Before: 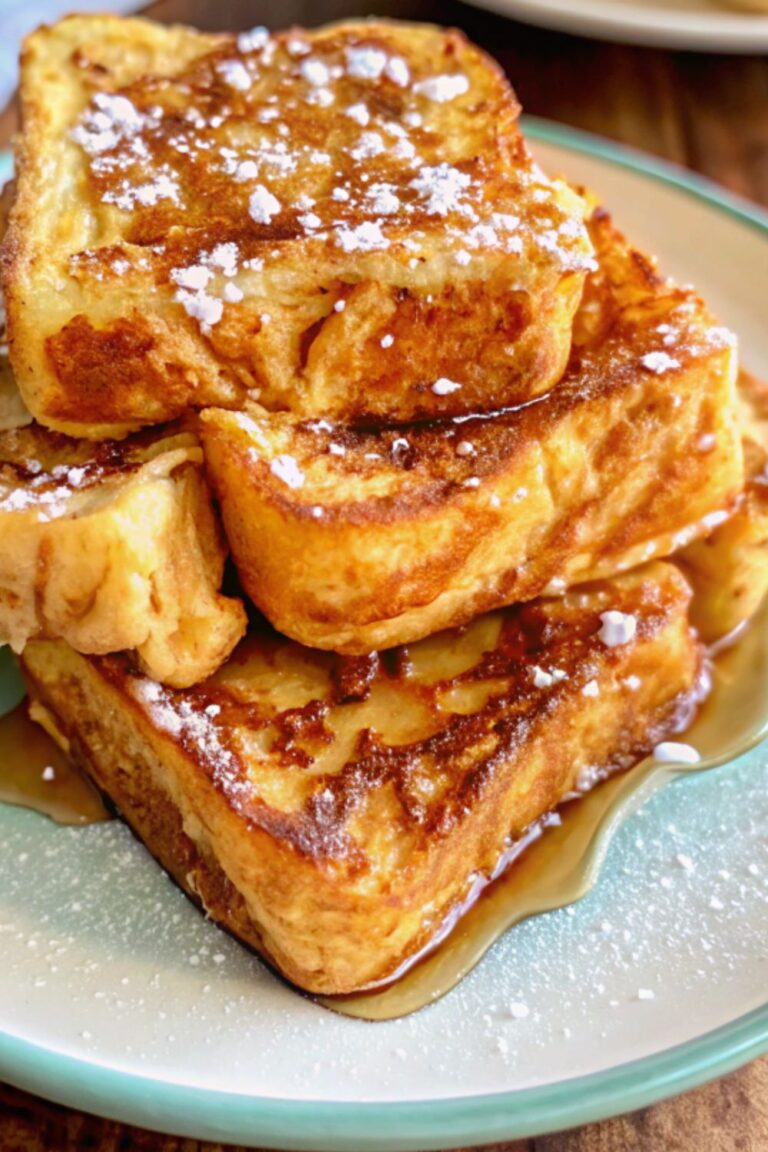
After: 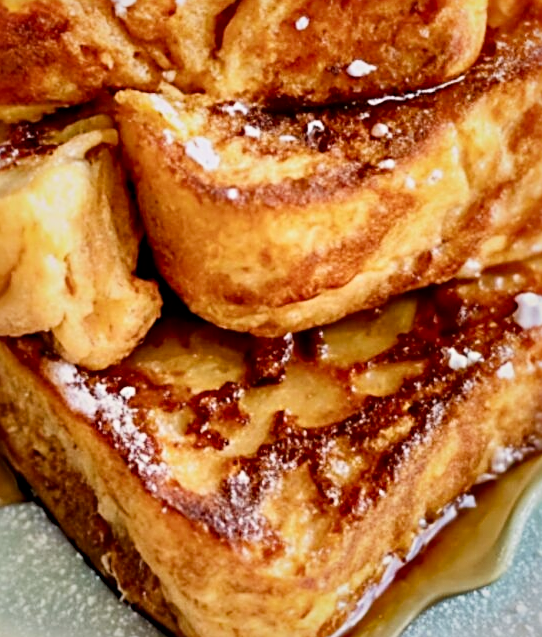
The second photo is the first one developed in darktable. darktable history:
local contrast: mode bilateral grid, contrast 100, coarseness 100, detail 165%, midtone range 0.2
crop: left 11.123%, top 27.61%, right 18.3%, bottom 17.034%
exposure: black level correction 0.001, exposure 0.191 EV, compensate highlight preservation false
contrast brightness saturation: contrast 0.08, saturation 0.02
tone equalizer: on, module defaults
sharpen: radius 2.767
filmic rgb: black relative exposure -7.65 EV, white relative exposure 4.56 EV, hardness 3.61
shadows and highlights: white point adjustment 0.1, highlights -70, soften with gaussian
